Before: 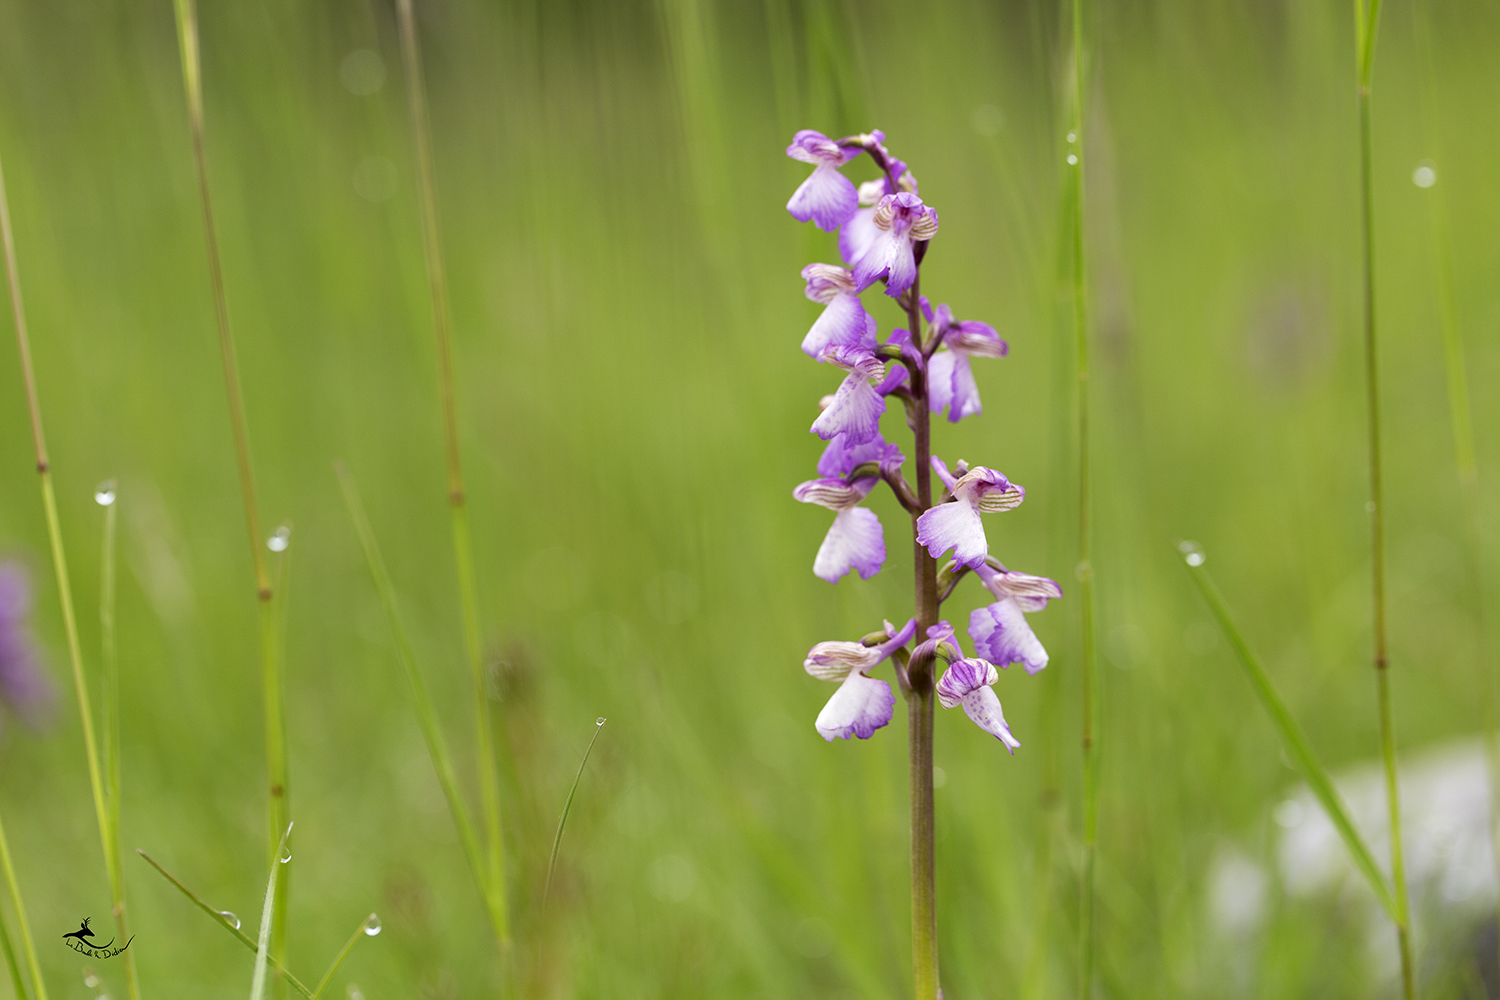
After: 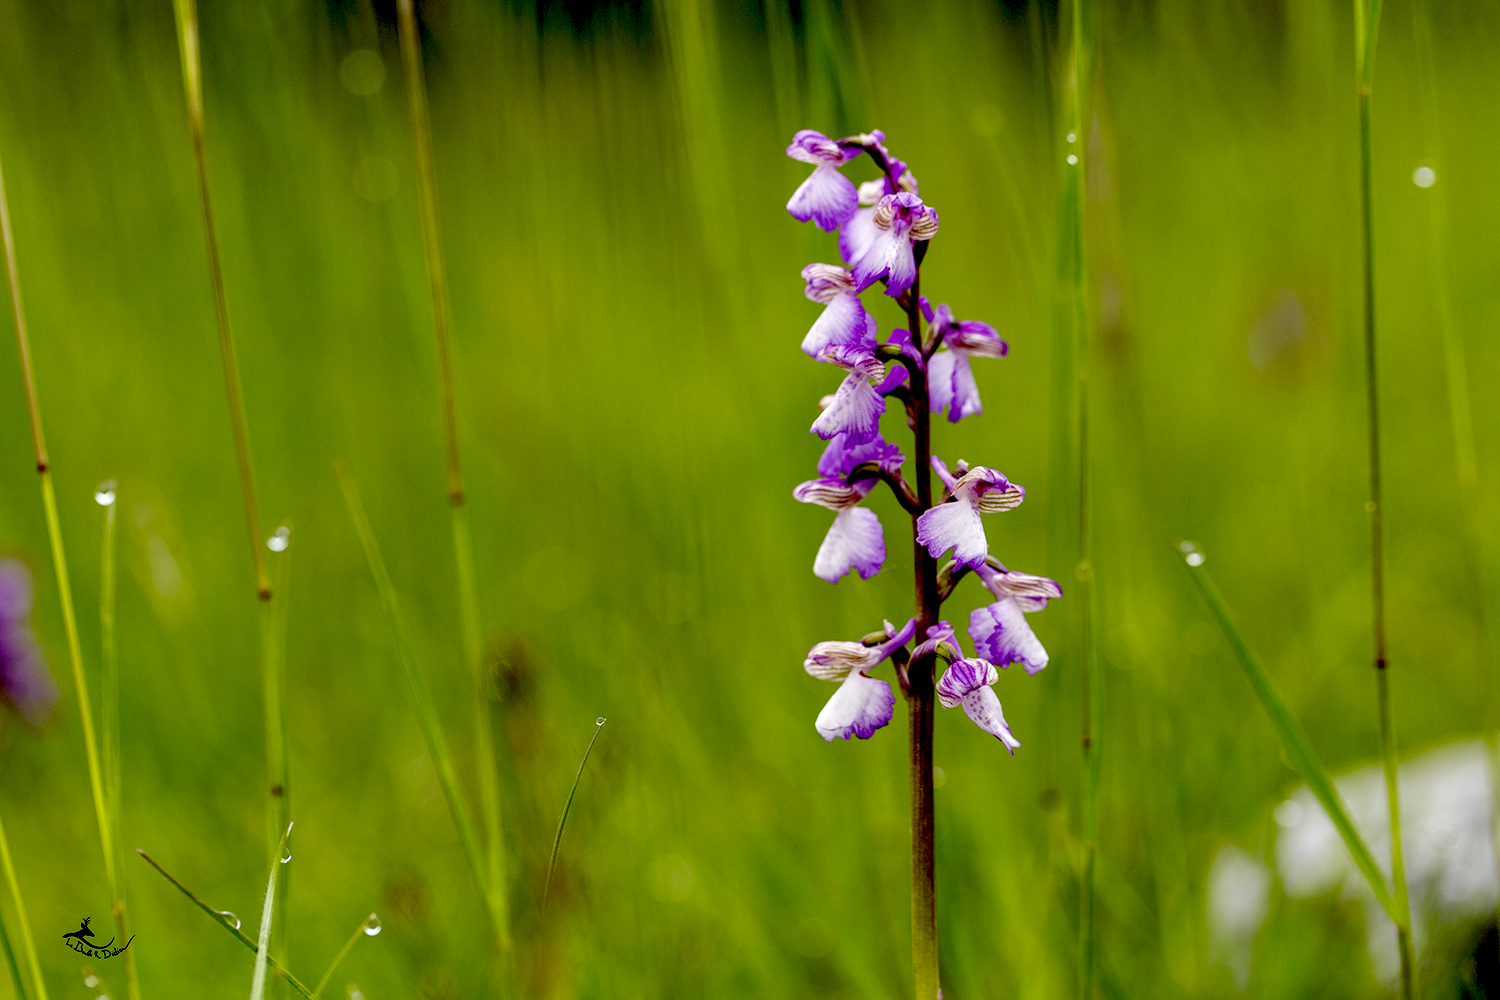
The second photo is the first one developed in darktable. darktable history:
exposure: black level correction 0.099, exposure -0.085 EV, compensate highlight preservation false
local contrast: highlights 54%, shadows 53%, detail 130%, midtone range 0.457
